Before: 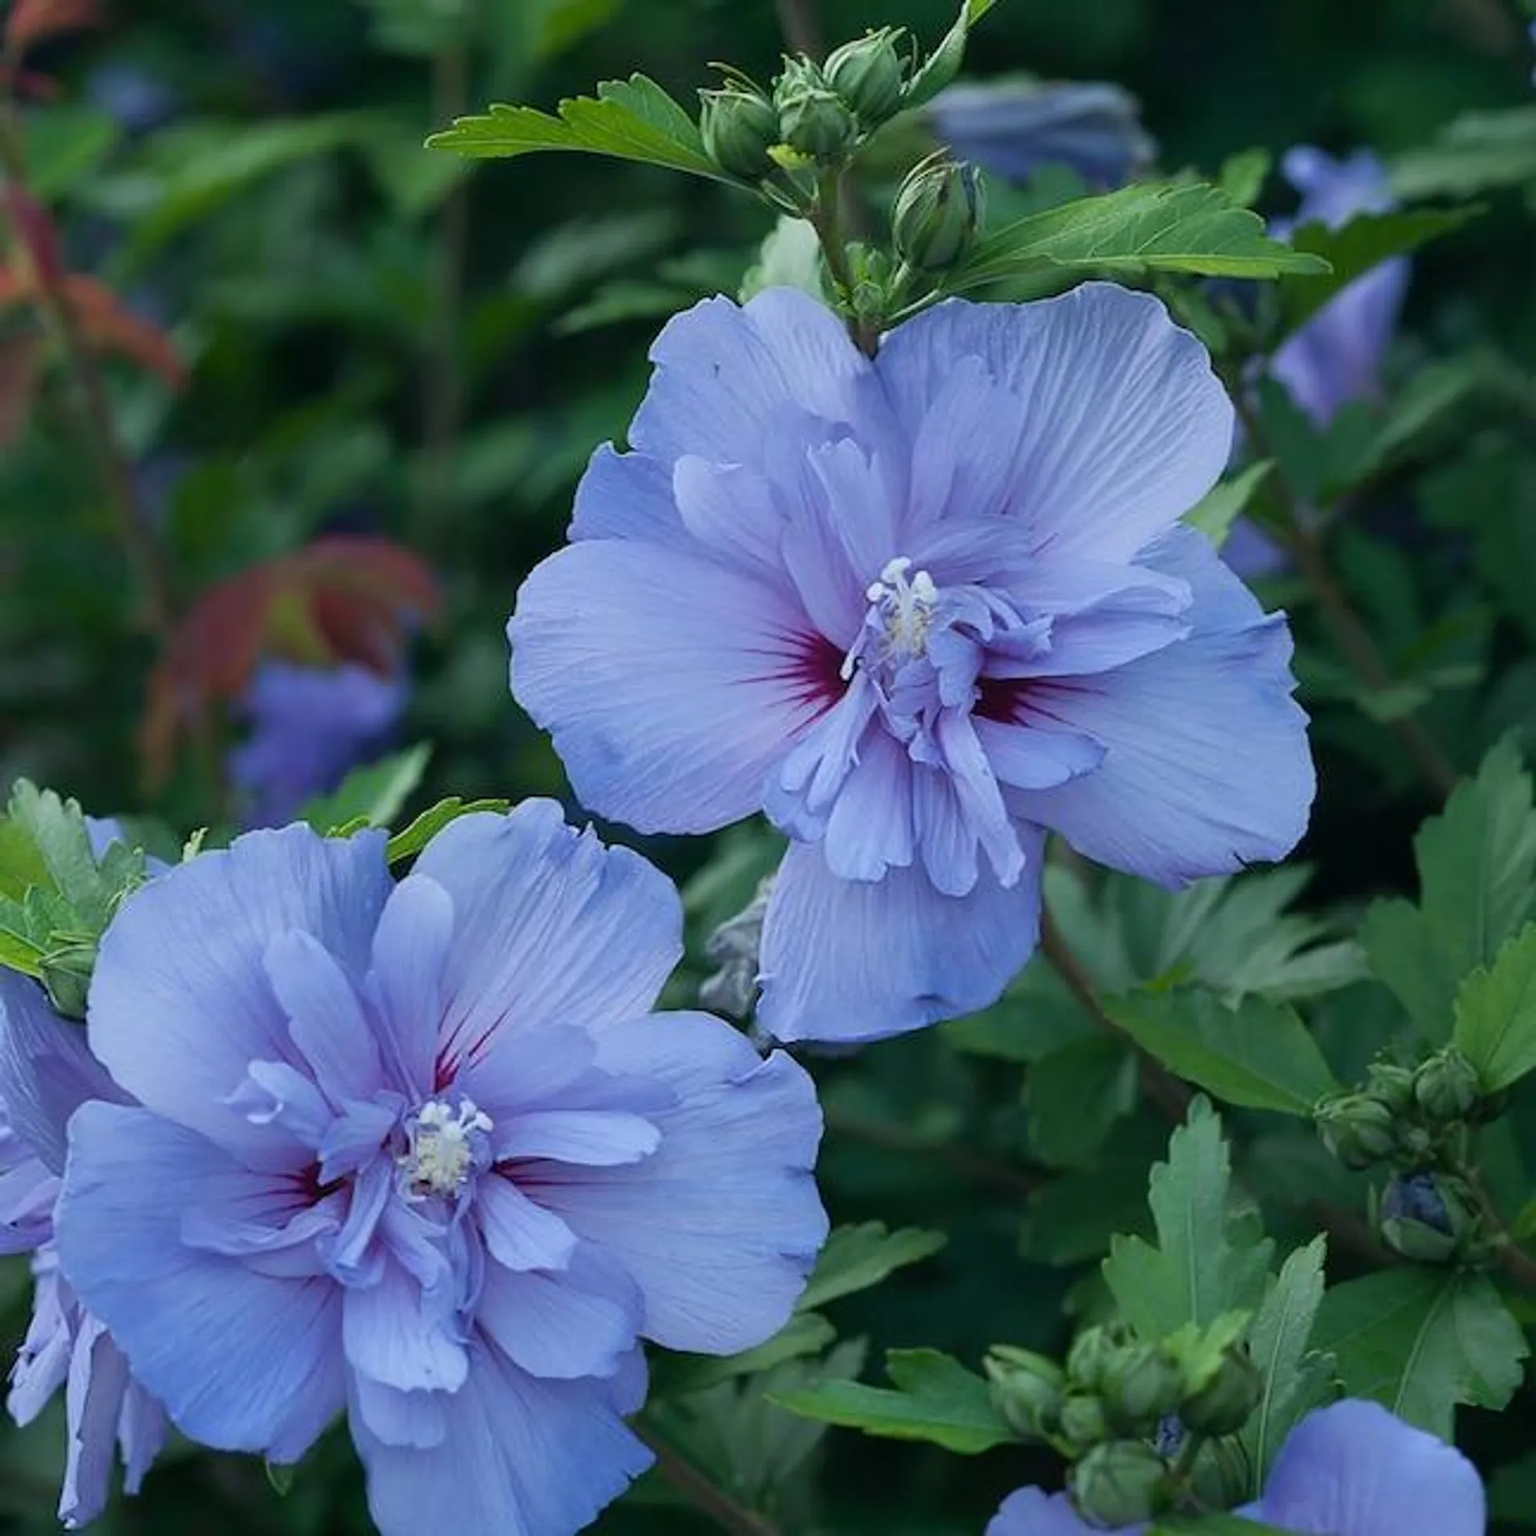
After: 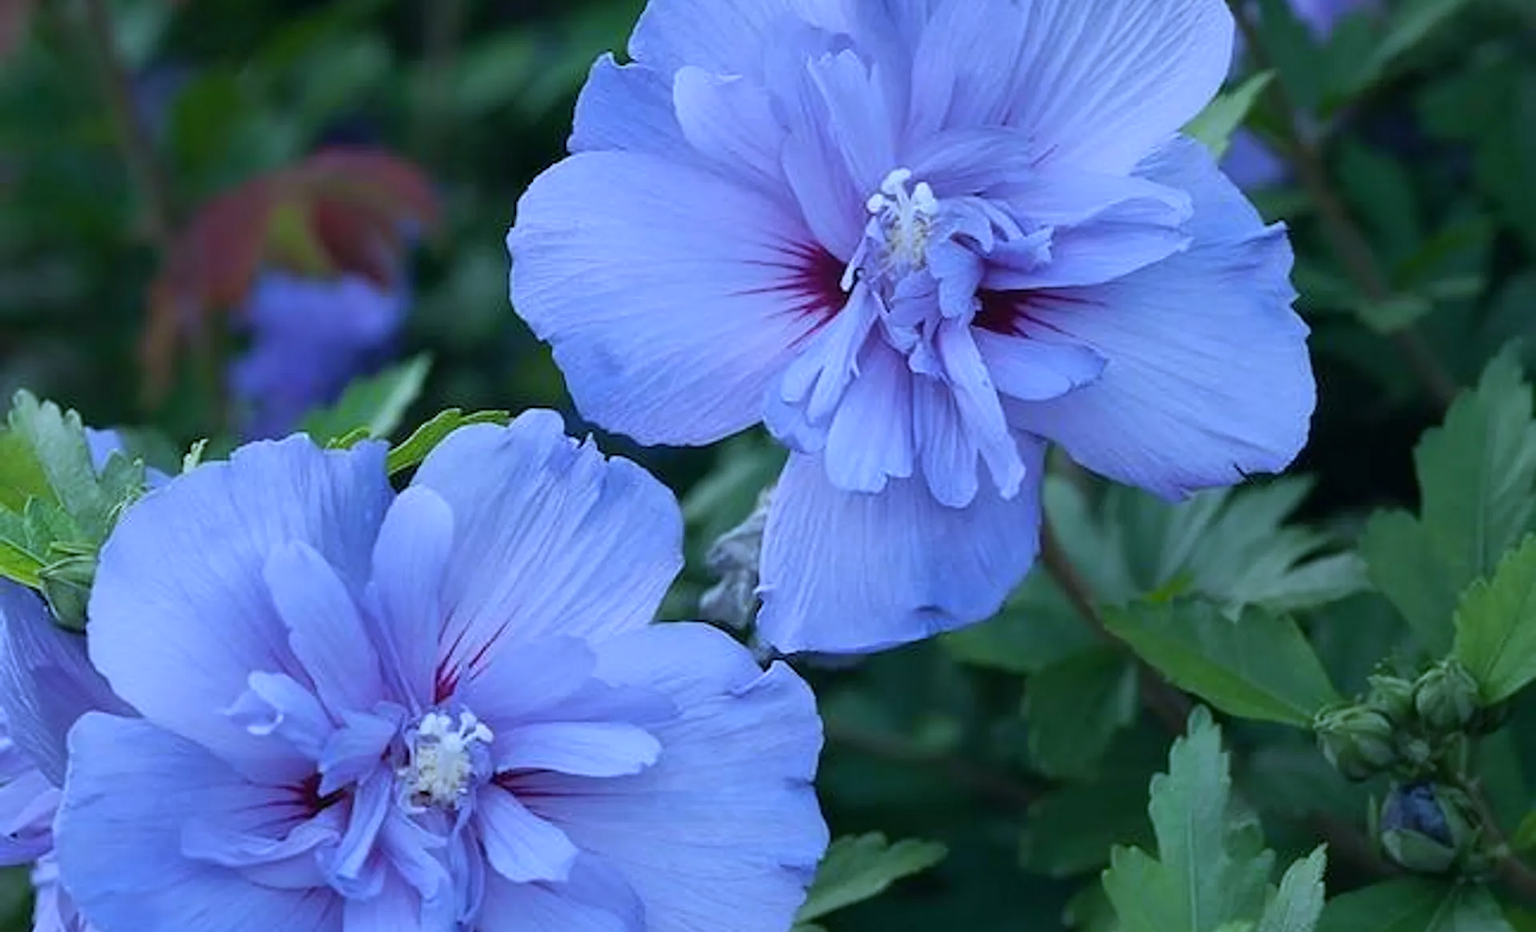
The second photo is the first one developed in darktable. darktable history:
crop and rotate: top 25.357%, bottom 13.942%
white balance: red 0.948, green 1.02, blue 1.176
